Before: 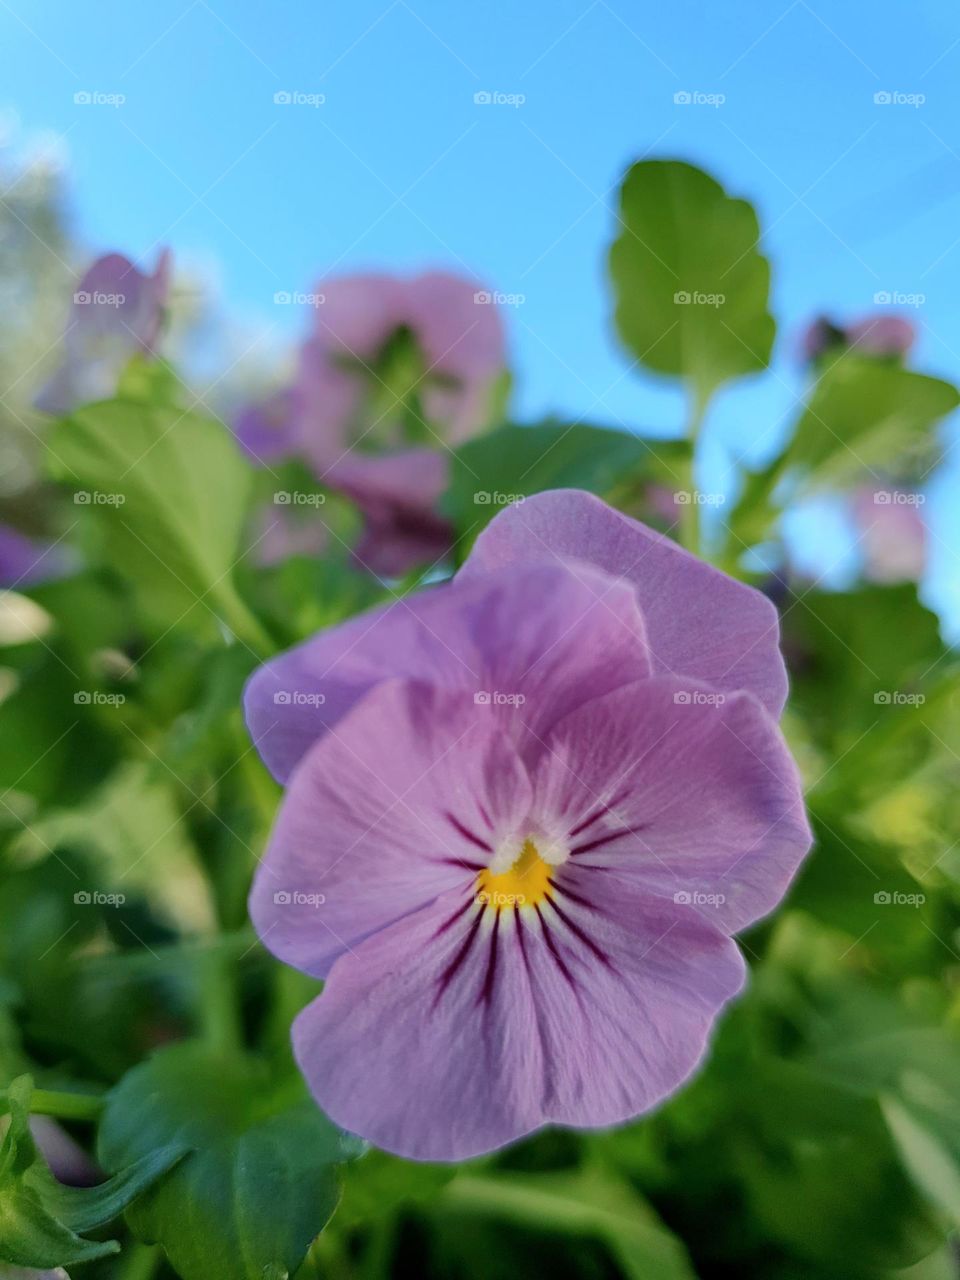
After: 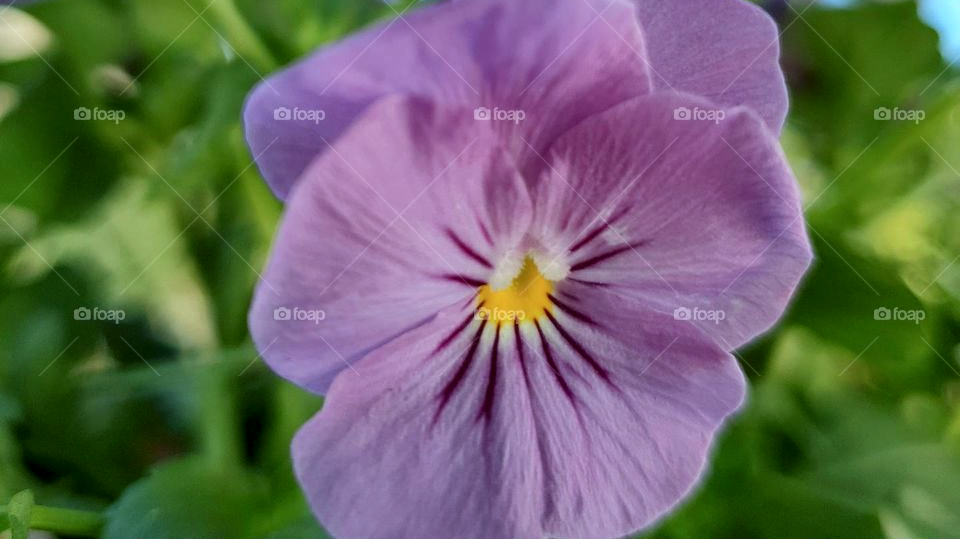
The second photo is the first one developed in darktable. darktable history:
contrast brightness saturation: contrast 0.053
tone equalizer: edges refinement/feathering 500, mask exposure compensation -1.57 EV, preserve details guided filter
color correction: highlights a* -2.92, highlights b* -2.83, shadows a* 2.51, shadows b* 2.9
local contrast: on, module defaults
crop: top 45.677%, bottom 12.203%
